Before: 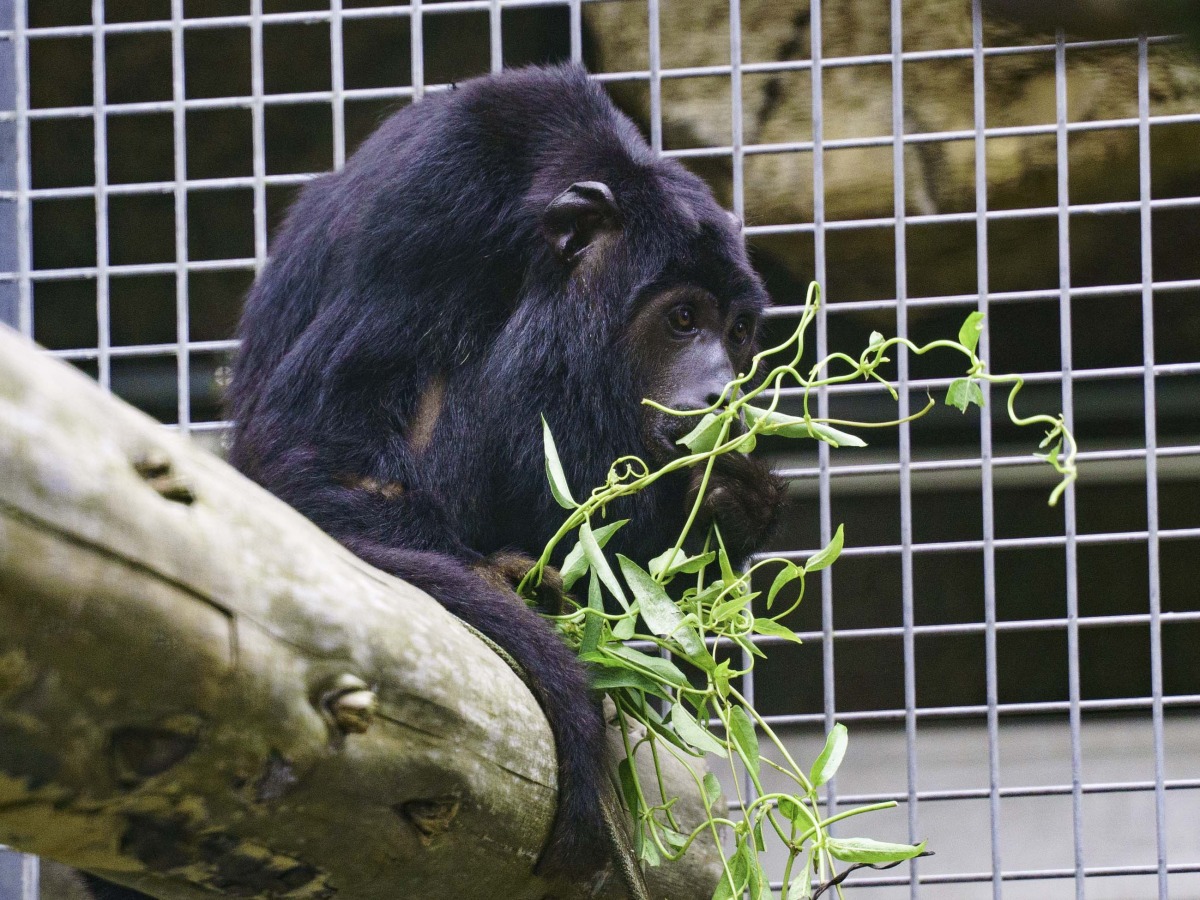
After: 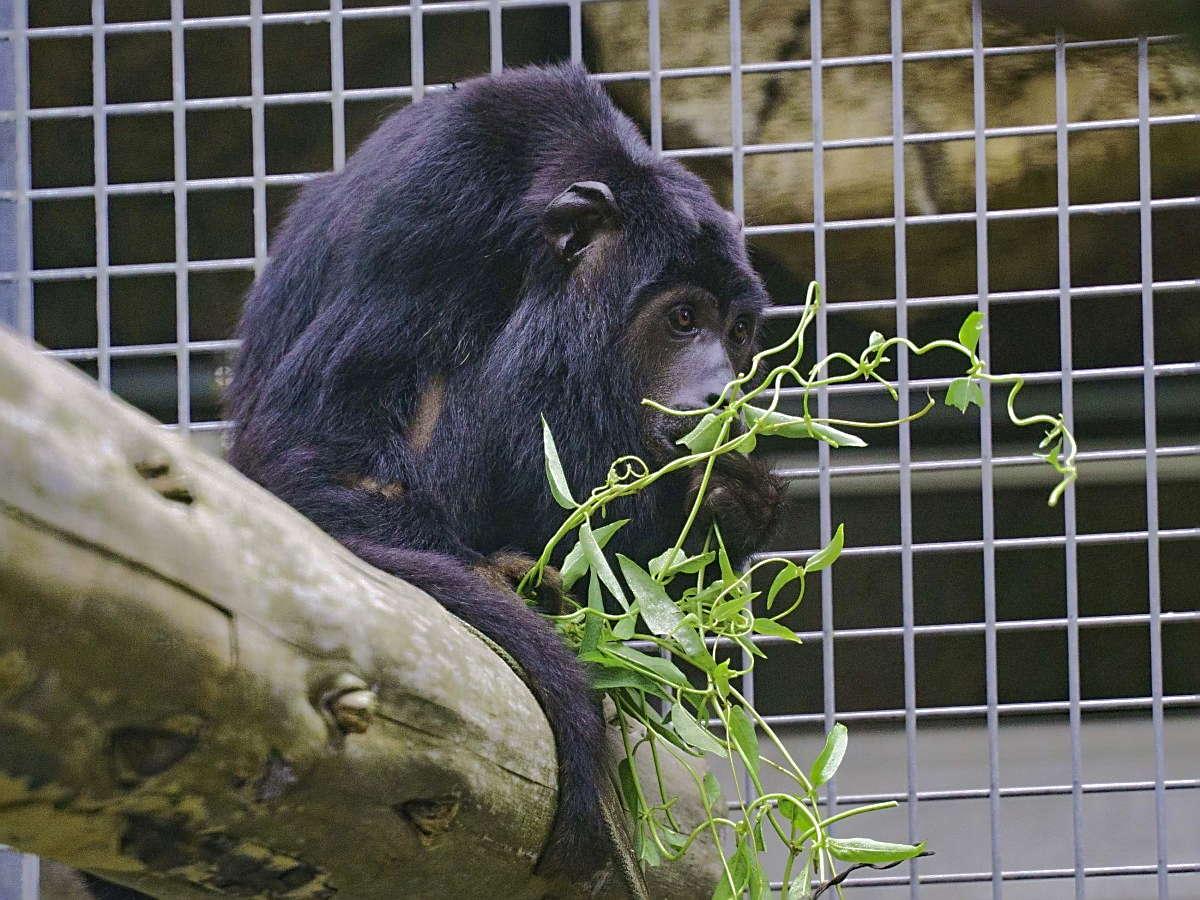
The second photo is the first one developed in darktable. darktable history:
sharpen: on, module defaults
shadows and highlights: shadows 38.43, highlights -74.54
